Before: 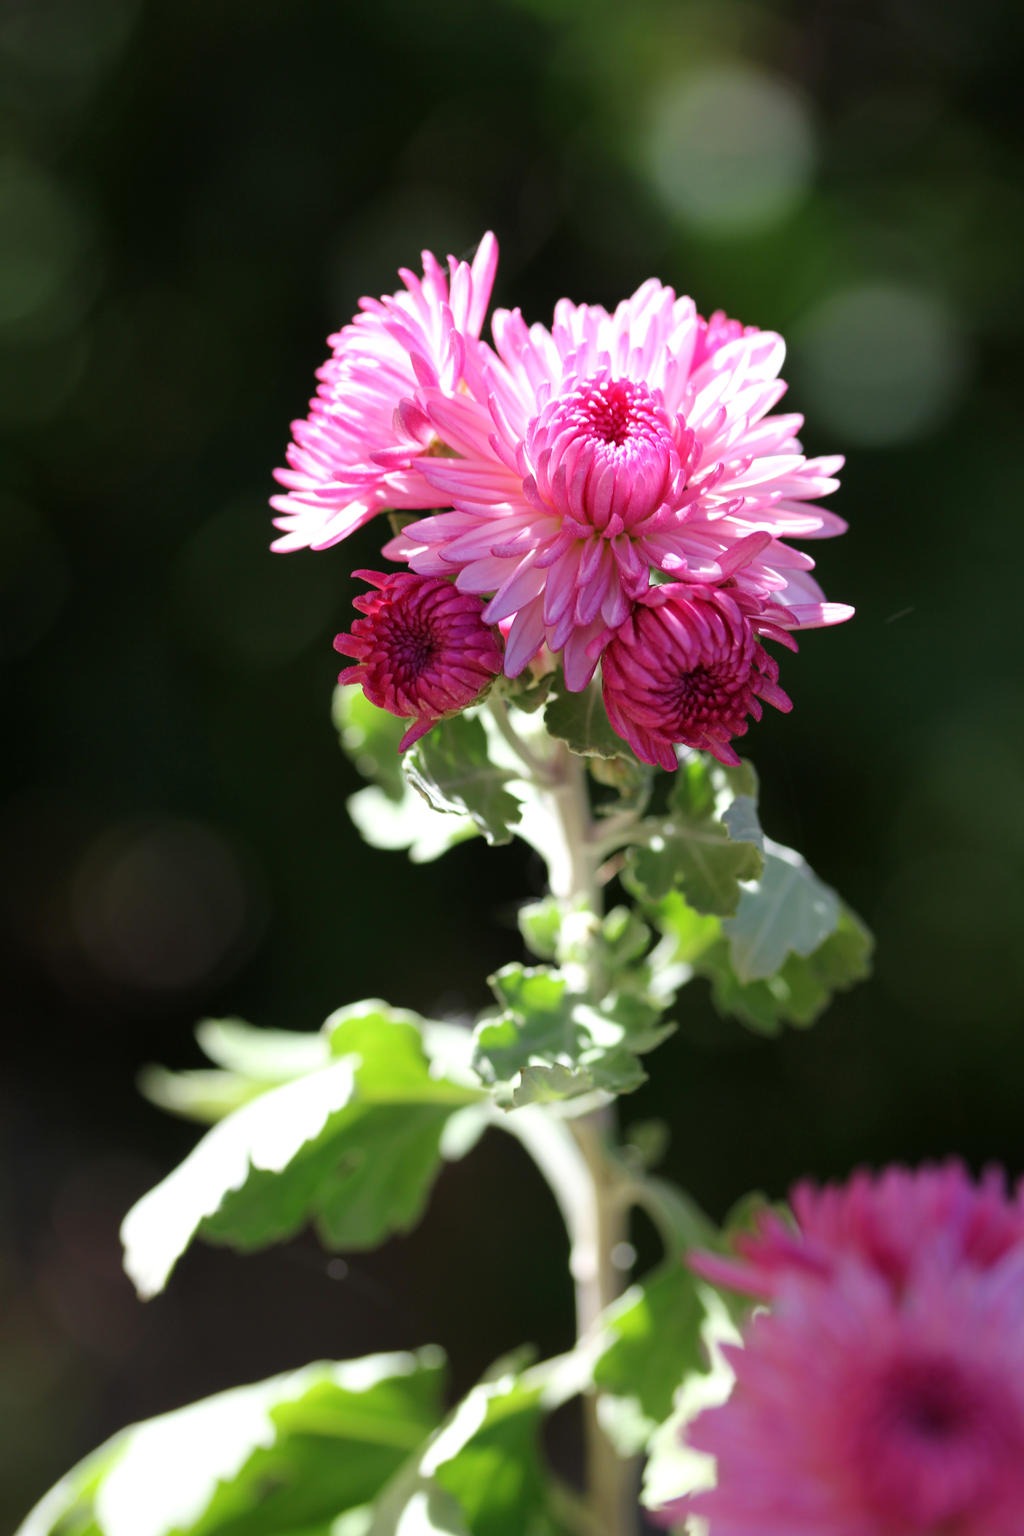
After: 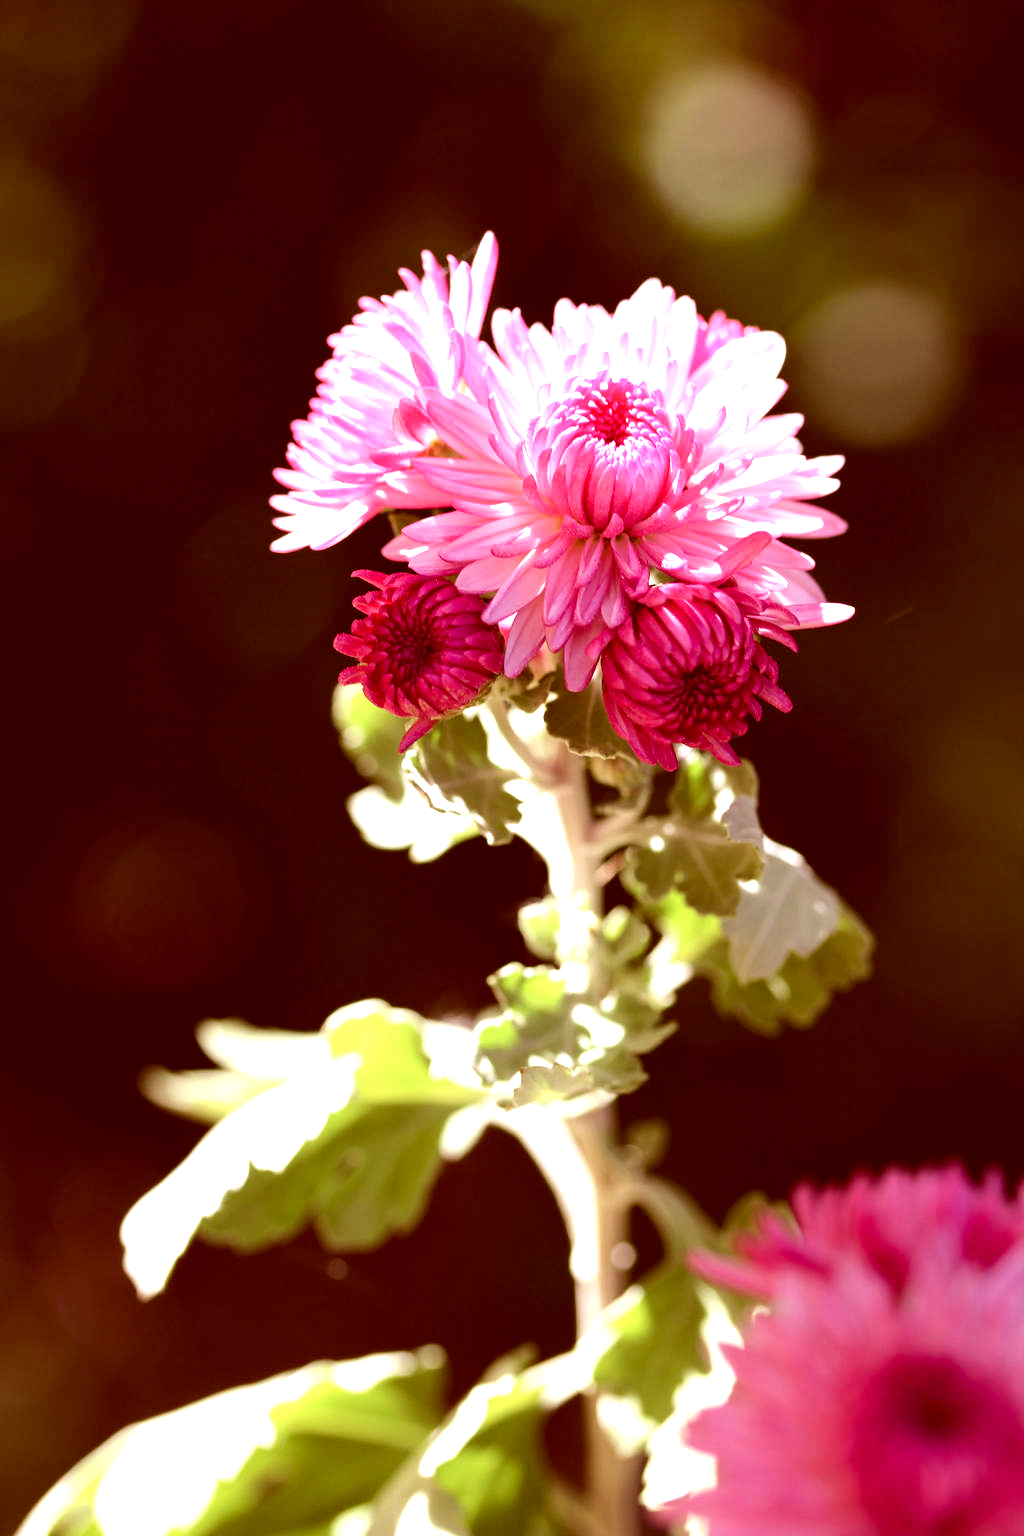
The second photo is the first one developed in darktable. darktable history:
tone equalizer: -8 EV -0.389 EV, -7 EV -0.394 EV, -6 EV -0.359 EV, -5 EV -0.218 EV, -3 EV 0.252 EV, -2 EV 0.325 EV, -1 EV 0.376 EV, +0 EV 0.437 EV, edges refinement/feathering 500, mask exposure compensation -1.57 EV, preserve details no
exposure: black level correction 0.001, exposure 0.498 EV, compensate highlight preservation false
color correction: highlights a* 9.41, highlights b* 8.6, shadows a* 39.9, shadows b* 39.89, saturation 0.807
